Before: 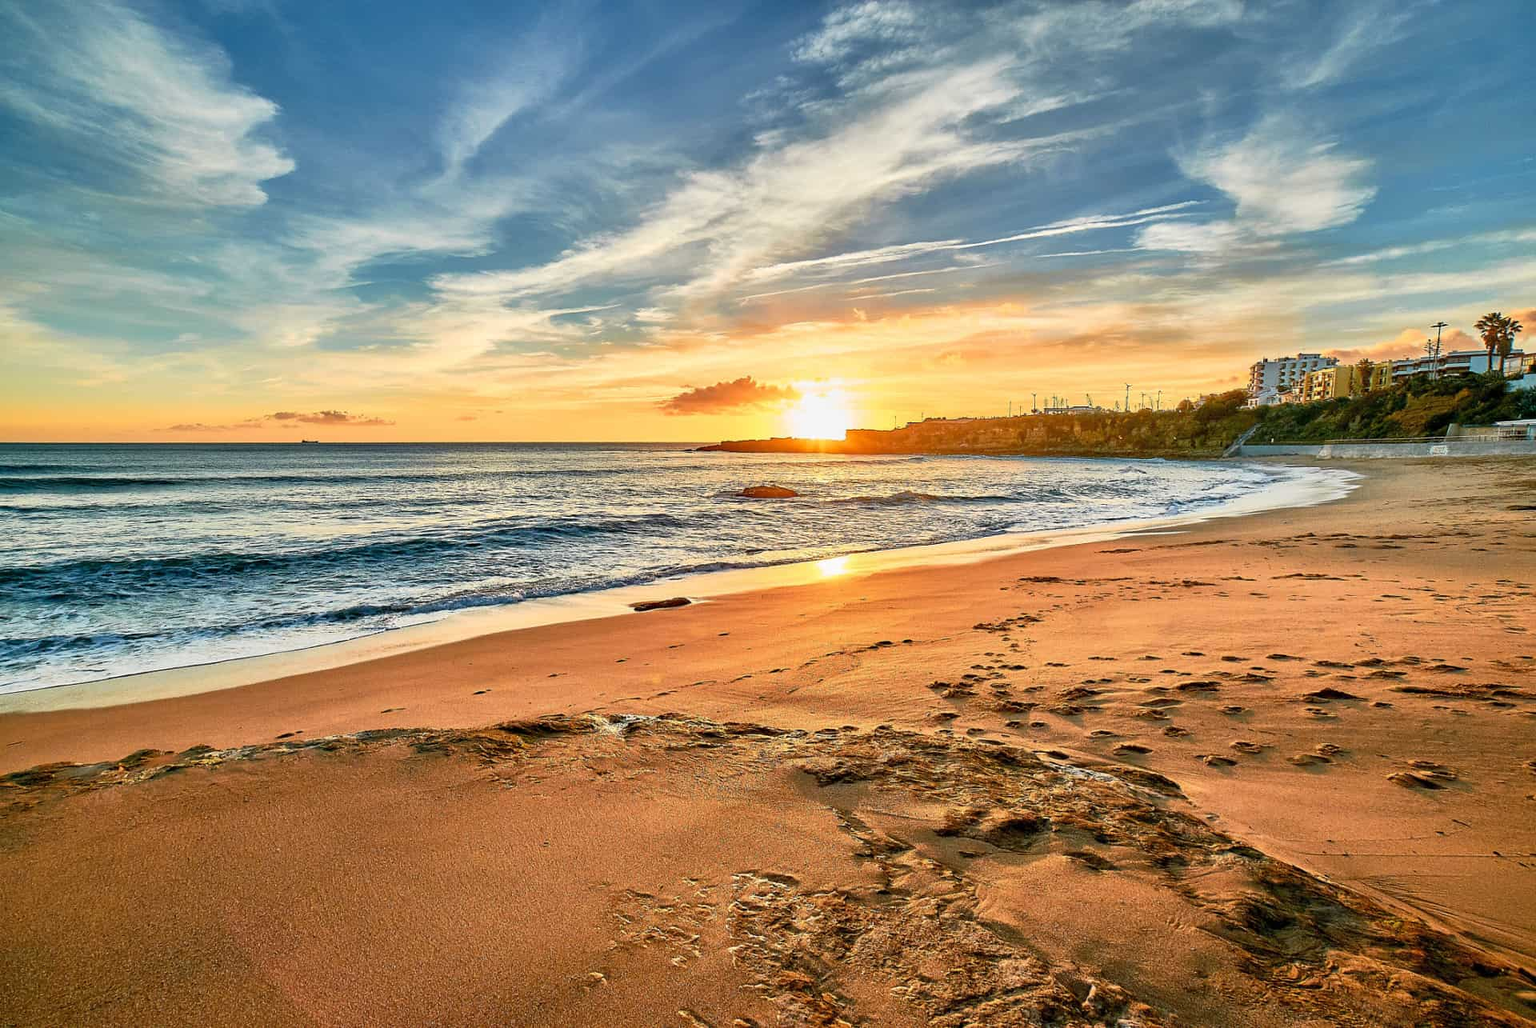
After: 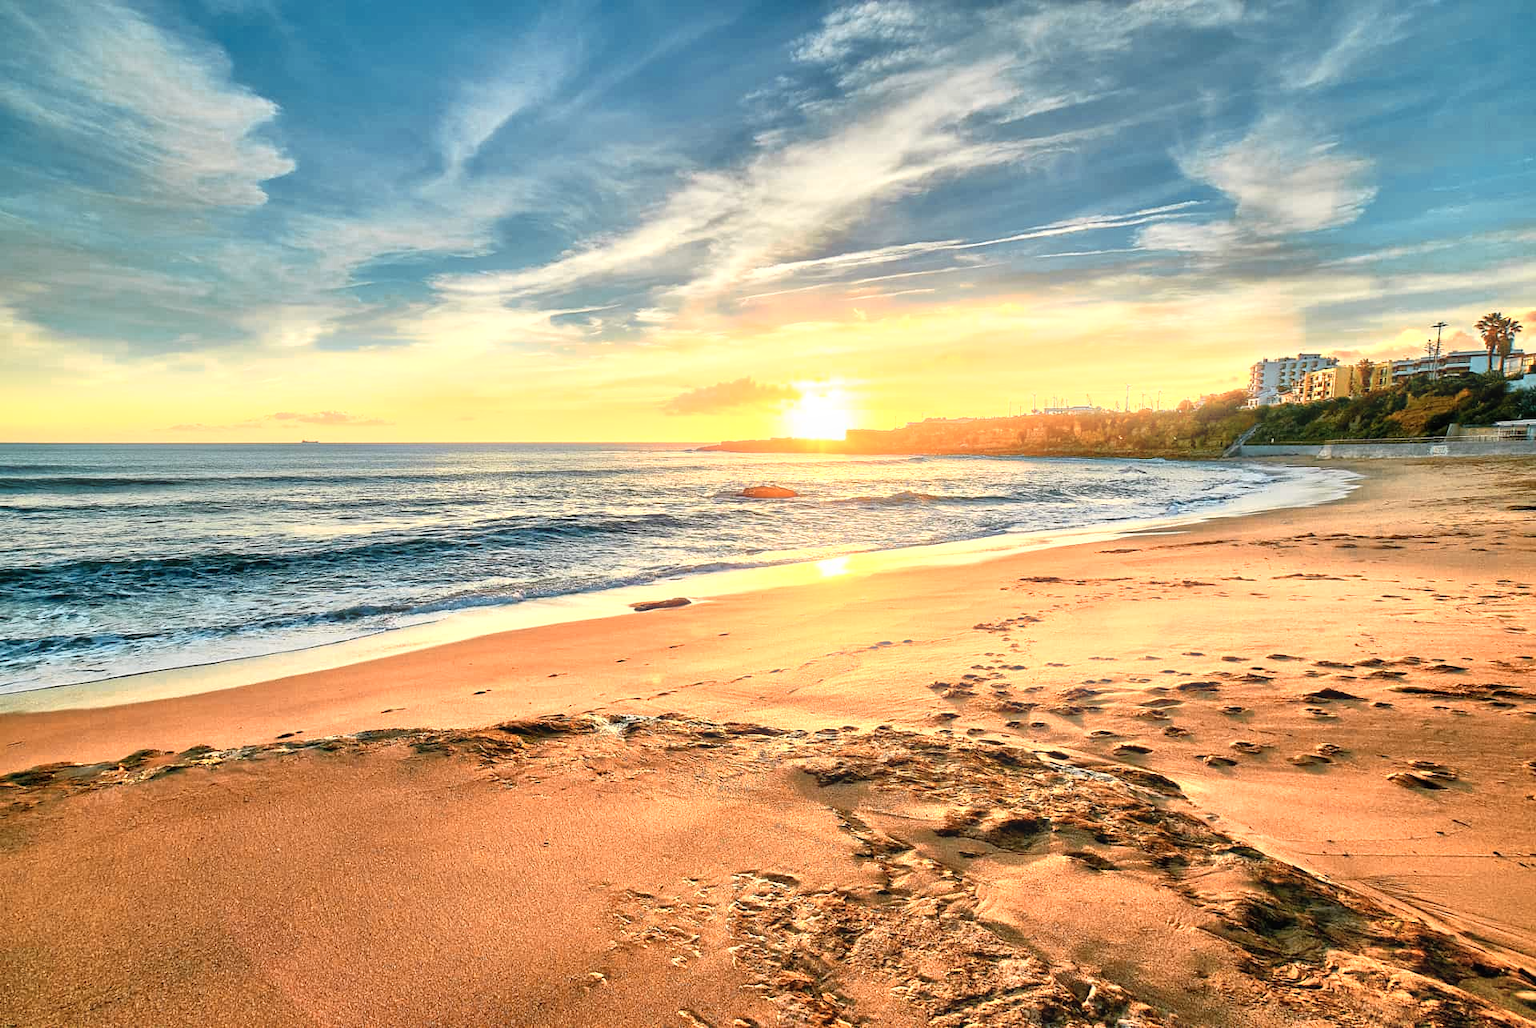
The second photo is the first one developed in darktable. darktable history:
shadows and highlights: shadows 75, highlights -25, soften with gaussian
bloom: size 9%, threshold 100%, strength 7%
color zones: curves: ch0 [(0.018, 0.548) (0.197, 0.654) (0.425, 0.447) (0.605, 0.658) (0.732, 0.579)]; ch1 [(0.105, 0.531) (0.224, 0.531) (0.386, 0.39) (0.618, 0.456) (0.732, 0.456) (0.956, 0.421)]; ch2 [(0.039, 0.583) (0.215, 0.465) (0.399, 0.544) (0.465, 0.548) (0.614, 0.447) (0.724, 0.43) (0.882, 0.623) (0.956, 0.632)]
color correction: saturation 1.1
